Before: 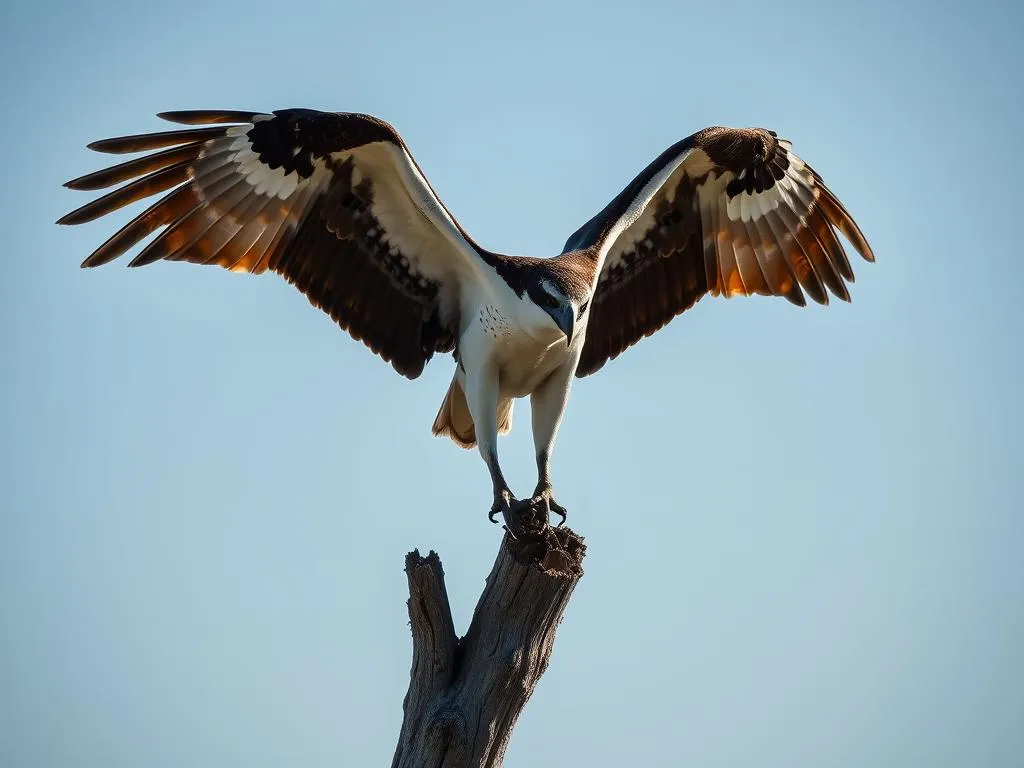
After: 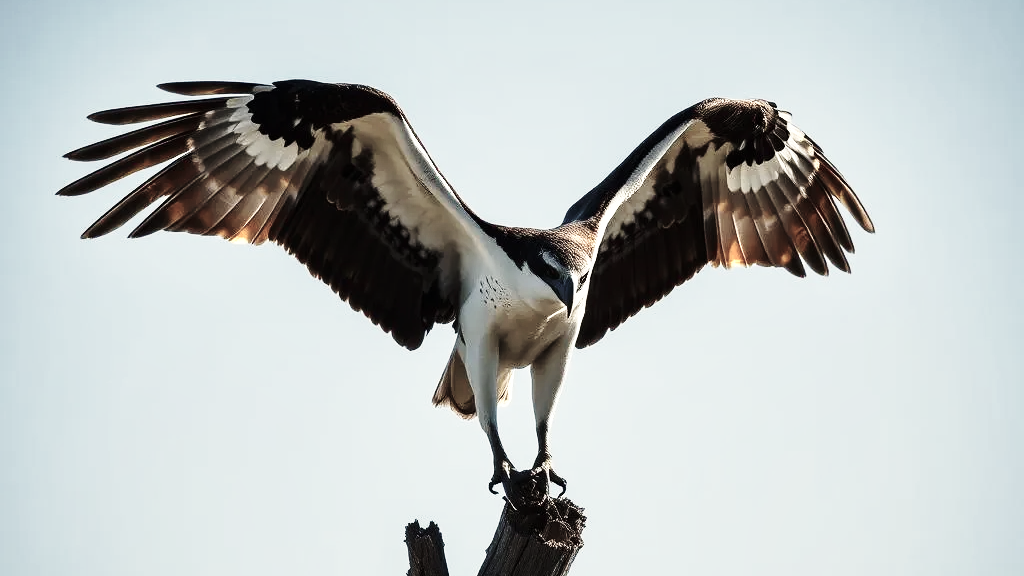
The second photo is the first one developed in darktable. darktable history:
exposure: exposure -0.21 EV, compensate highlight preservation false
color correction: highlights b* 3
crop: top 3.857%, bottom 21.132%
tone equalizer: -8 EV -0.417 EV, -7 EV -0.389 EV, -6 EV -0.333 EV, -5 EV -0.222 EV, -3 EV 0.222 EV, -2 EV 0.333 EV, -1 EV 0.389 EV, +0 EV 0.417 EV, edges refinement/feathering 500, mask exposure compensation -1.57 EV, preserve details no
base curve: curves: ch0 [(0, 0) (0.028, 0.03) (0.121, 0.232) (0.46, 0.748) (0.859, 0.968) (1, 1)], preserve colors none
color zones: curves: ch0 [(0, 0.6) (0.129, 0.585) (0.193, 0.596) (0.429, 0.5) (0.571, 0.5) (0.714, 0.5) (0.857, 0.5) (1, 0.6)]; ch1 [(0, 0.453) (0.112, 0.245) (0.213, 0.252) (0.429, 0.233) (0.571, 0.231) (0.683, 0.242) (0.857, 0.296) (1, 0.453)]
velvia: strength 17%
shadows and highlights: shadows 29.61, highlights -30.47, low approximation 0.01, soften with gaussian
